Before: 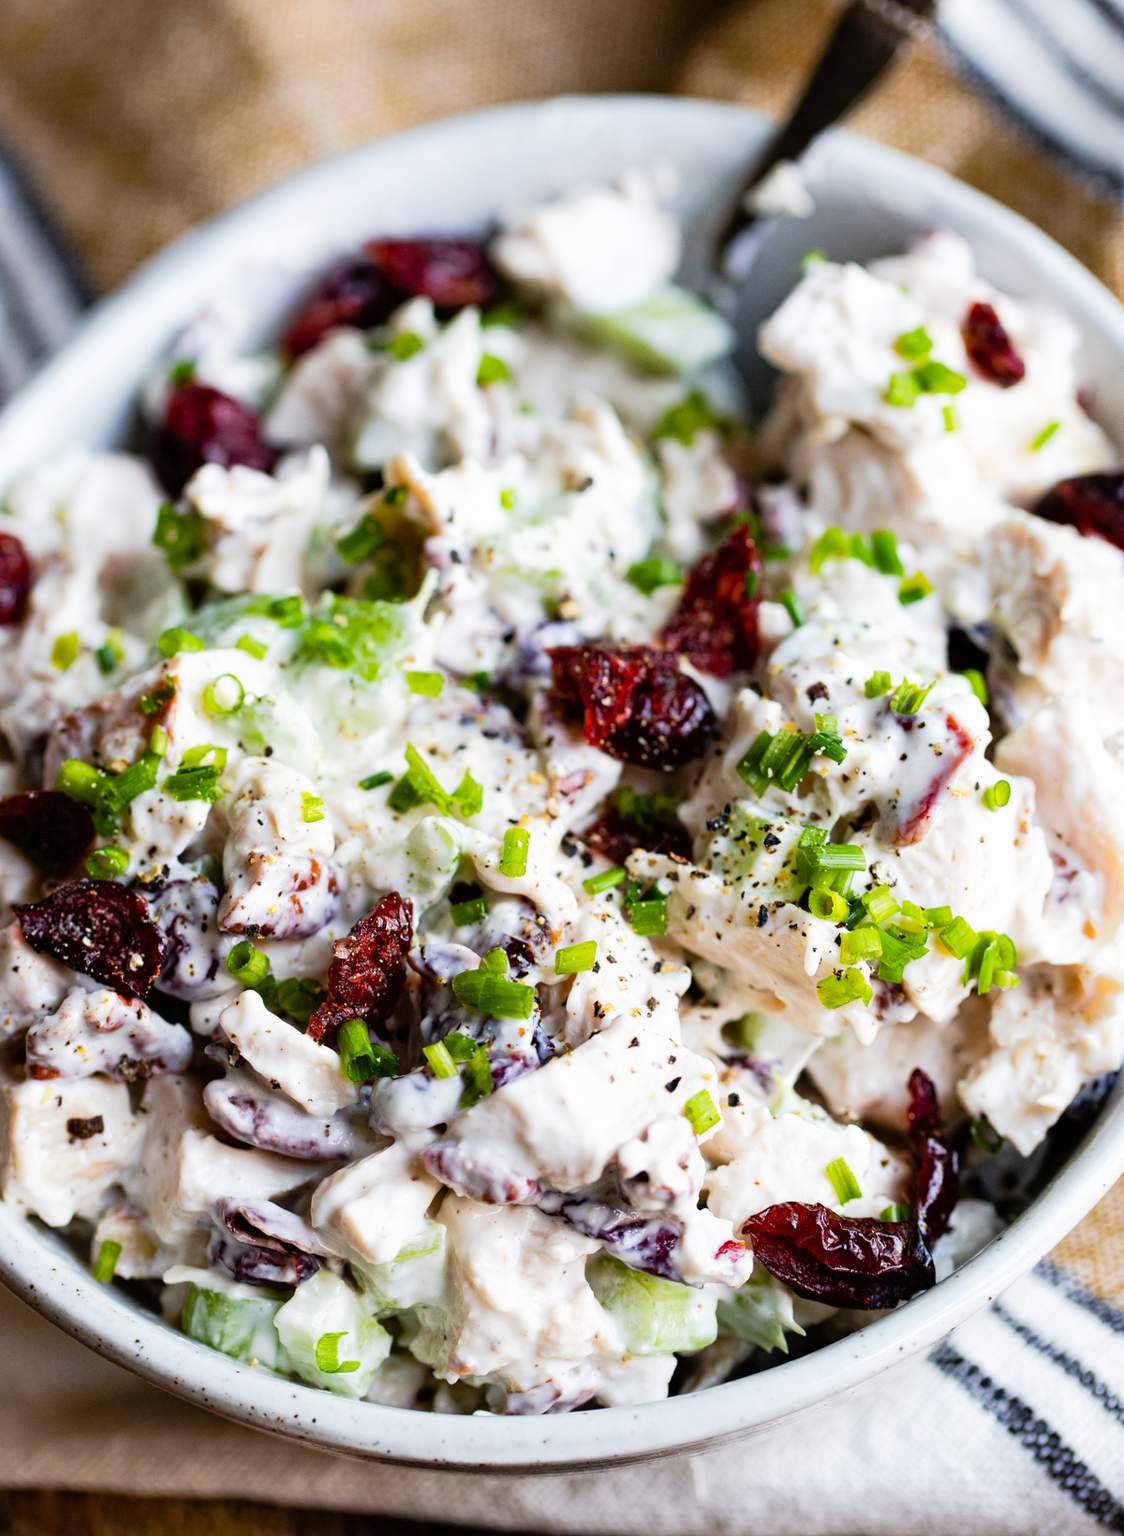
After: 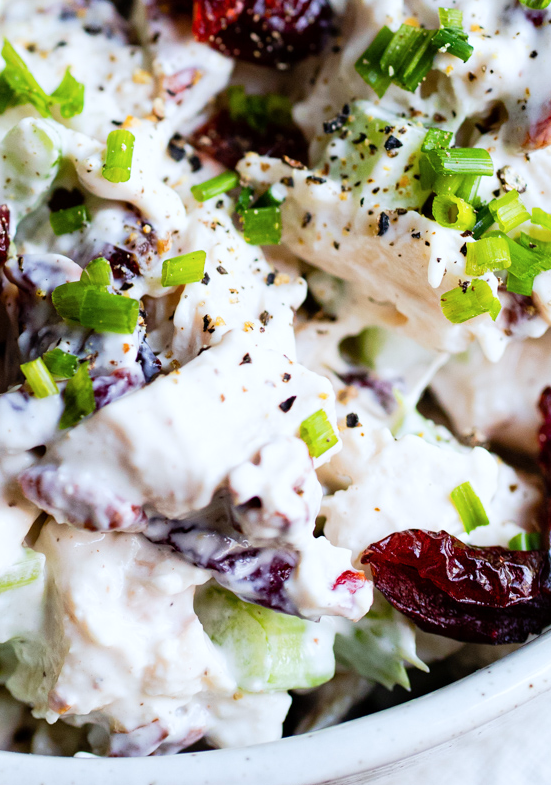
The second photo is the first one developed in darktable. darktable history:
crop: left 35.924%, top 45.989%, right 18.124%, bottom 6.117%
color calibration: gray › normalize channels true, x 0.354, y 0.367, temperature 4689.63 K, gamut compression 0.027
